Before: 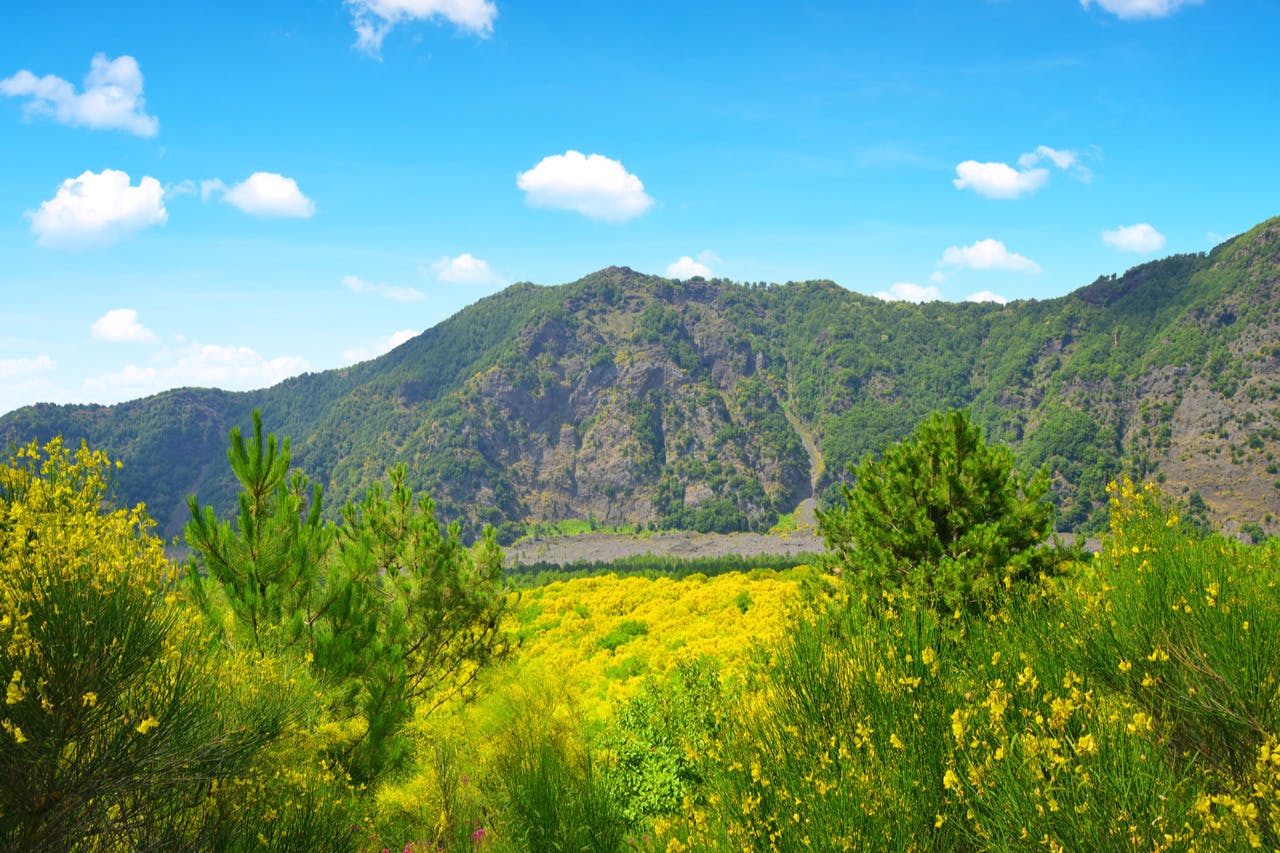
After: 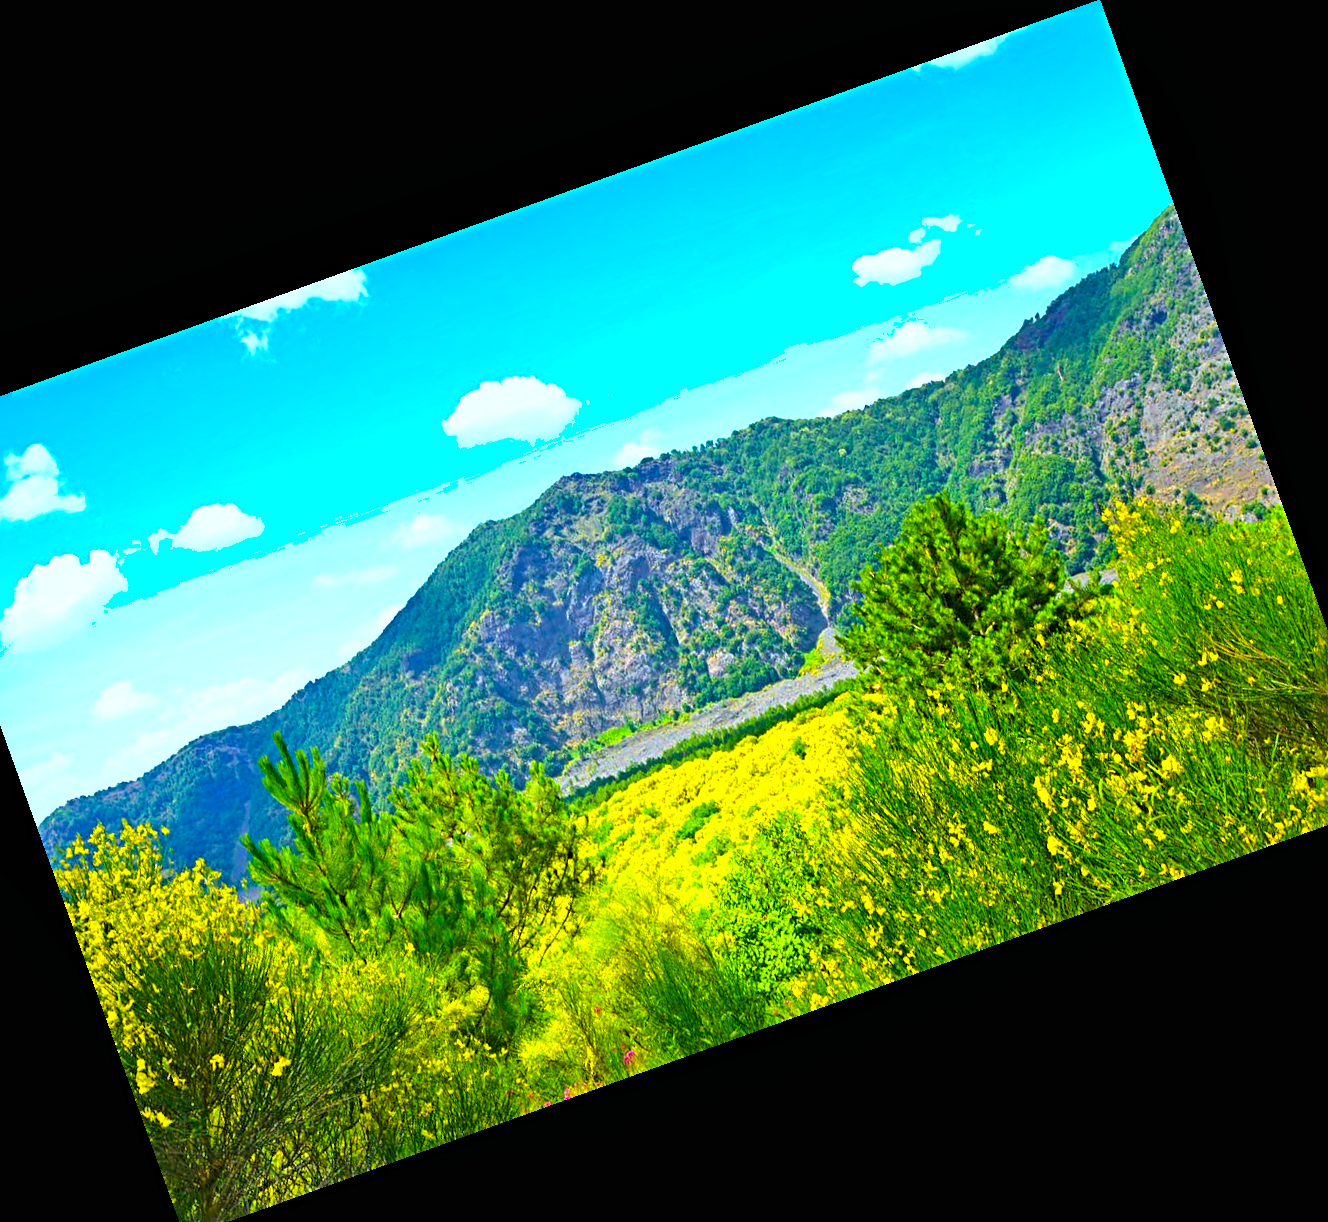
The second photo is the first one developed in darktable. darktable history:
crop and rotate: angle 19.84°, left 6.984%, right 4.054%, bottom 1.14%
exposure: black level correction 0, exposure 0.69 EV, compensate highlight preservation false
sharpen: radius 4.858
color calibration: x 0.372, y 0.387, temperature 4286.02 K, saturation algorithm version 1 (2020)
velvia: strength 29.01%
shadows and highlights: shadows 47.6, highlights -42.76, soften with gaussian
color balance rgb: shadows lift › chroma 2.021%, shadows lift › hue 52.09°, linear chroma grading › global chroma 16.989%, perceptual saturation grading › global saturation 25.768%, global vibrance 15.619%
